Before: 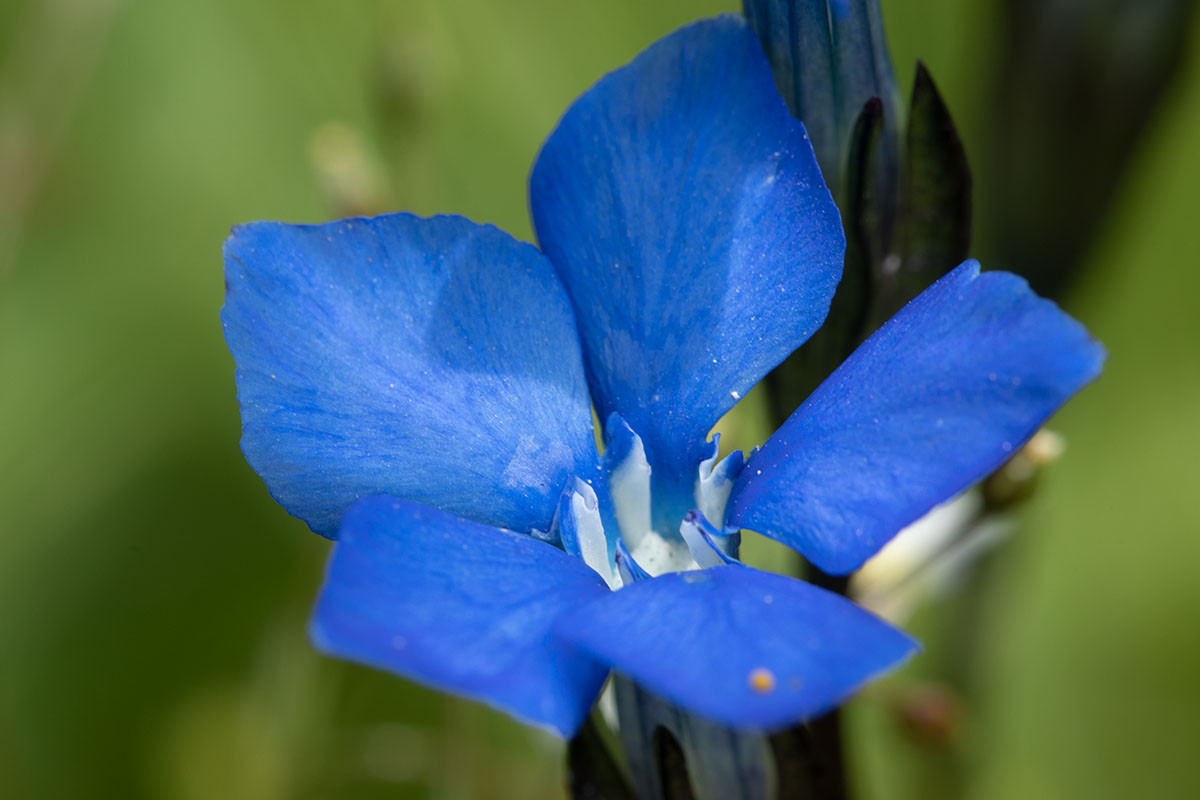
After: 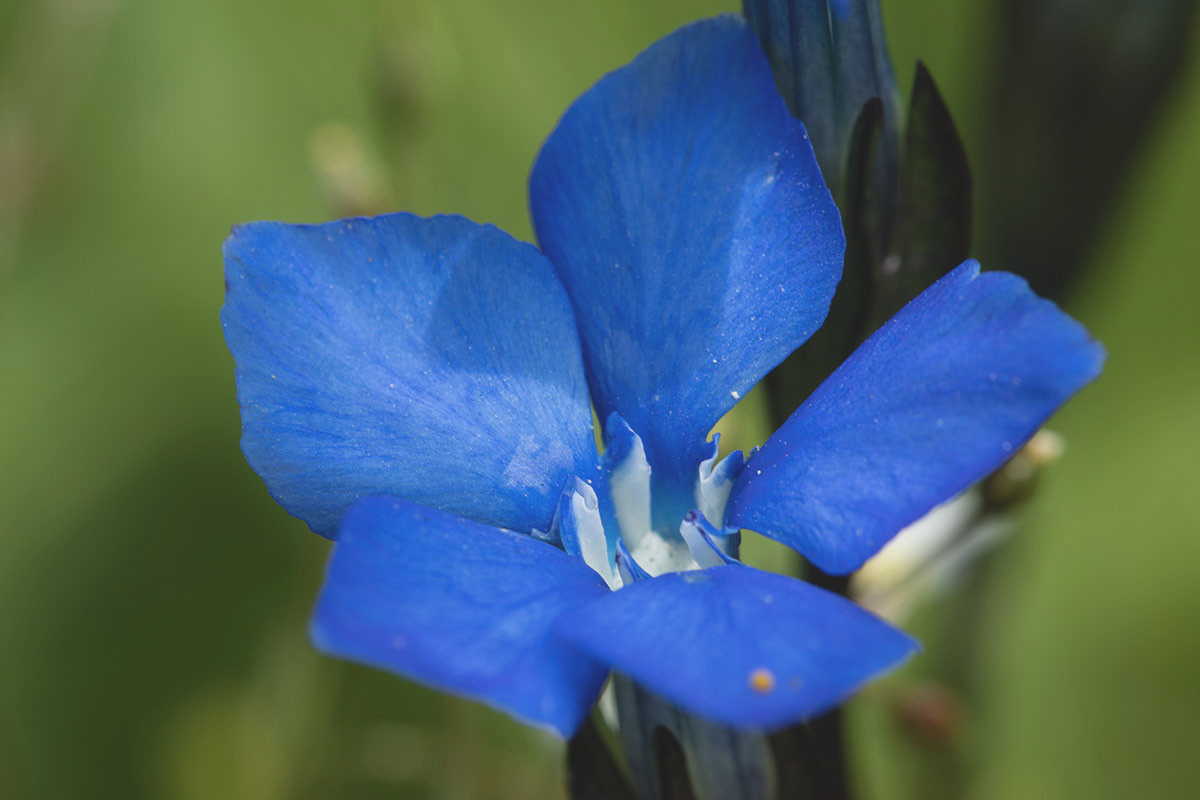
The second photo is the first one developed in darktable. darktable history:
exposure: black level correction -0.015, exposure -0.189 EV, compensate highlight preservation false
